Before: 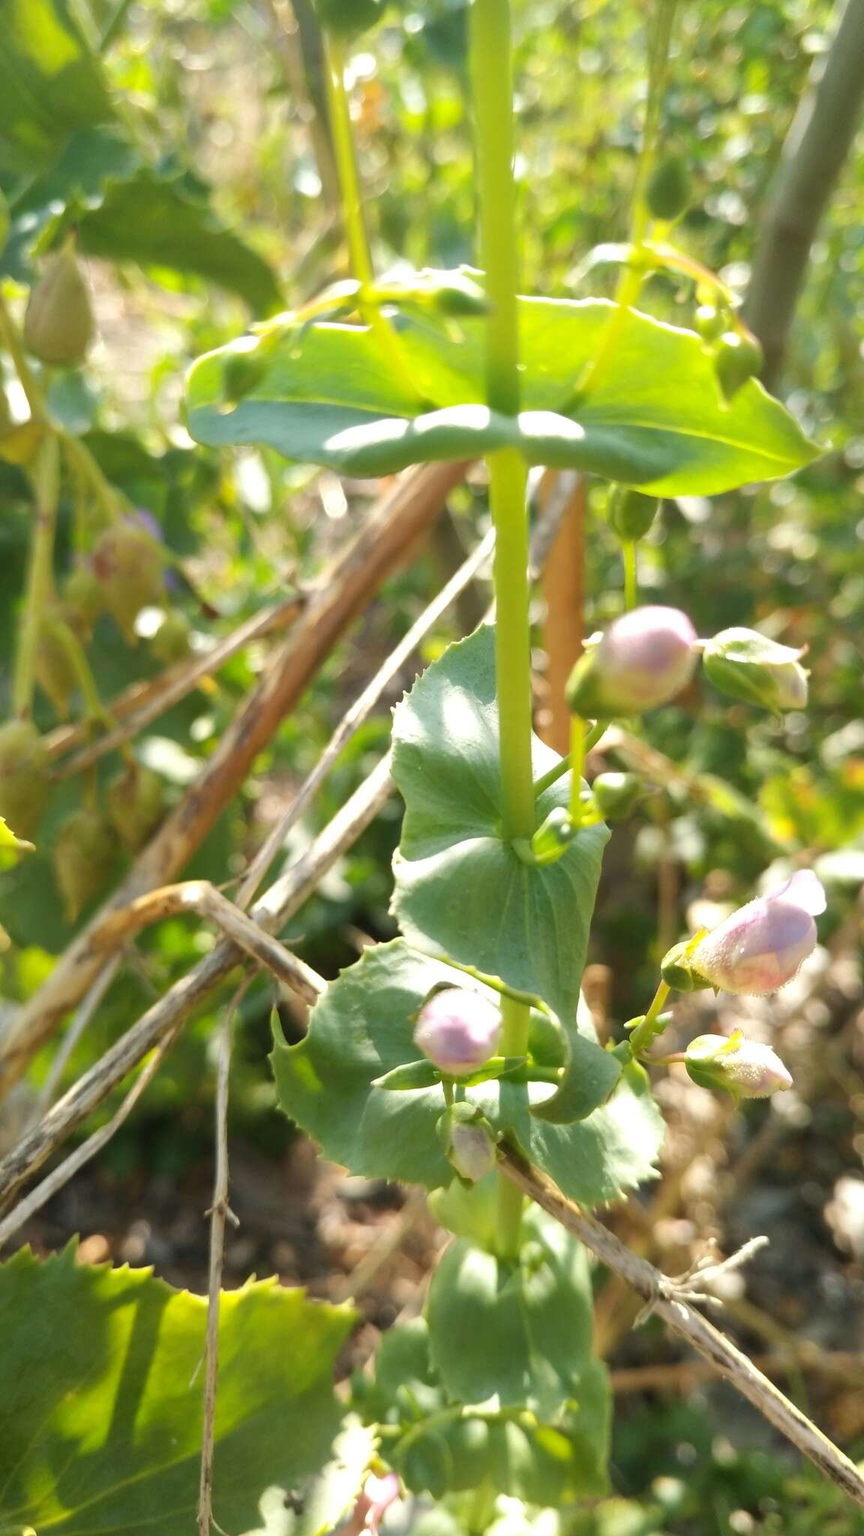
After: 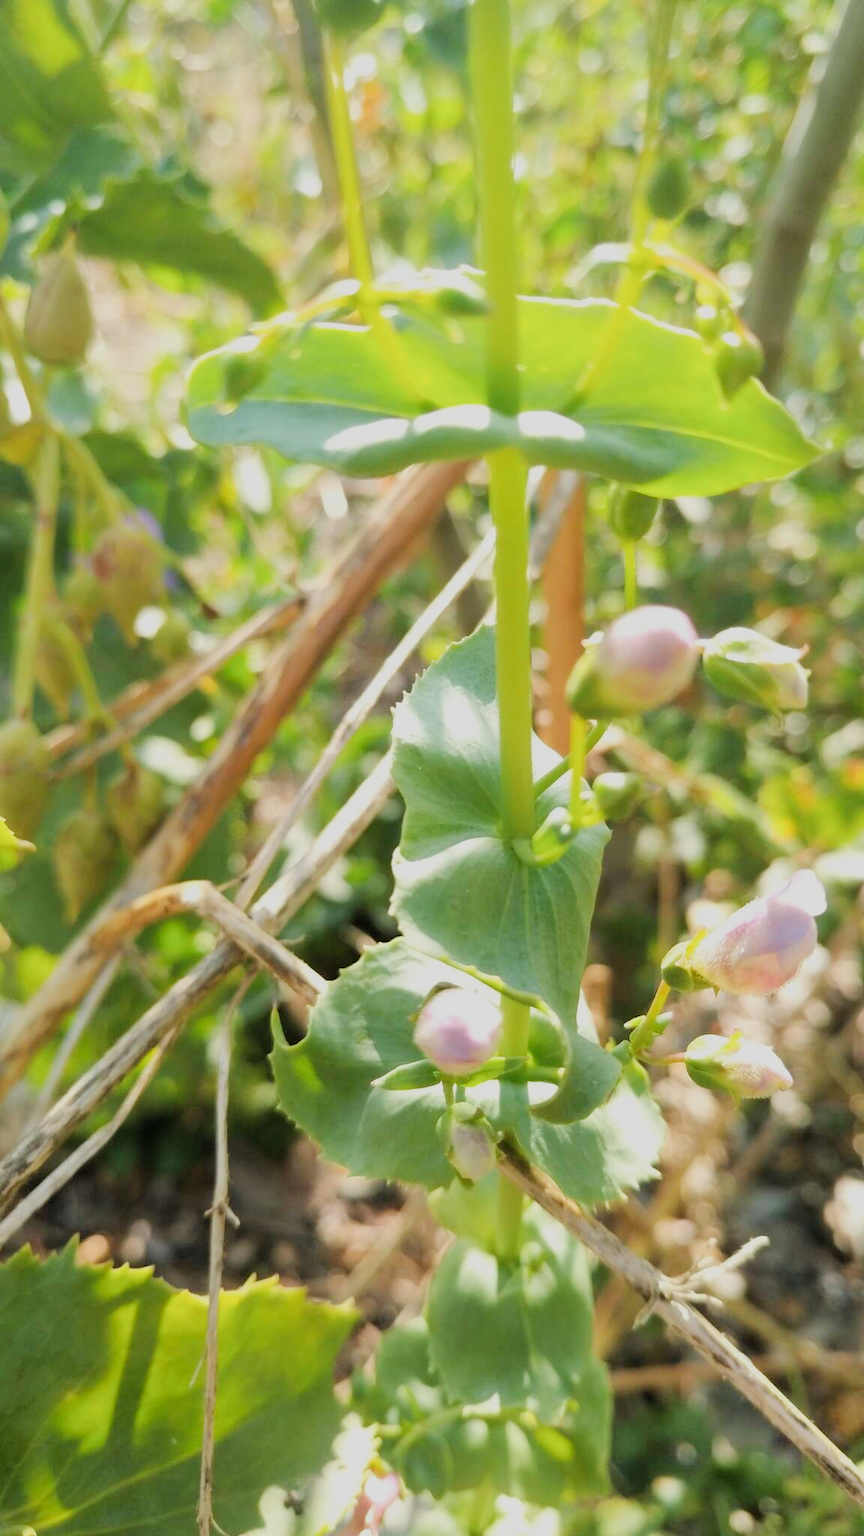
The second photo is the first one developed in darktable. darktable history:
filmic rgb: black relative exposure -6.95 EV, white relative exposure 5.69 EV, threshold 5.95 EV, hardness 2.86, enable highlight reconstruction true
exposure: exposure 0.497 EV, compensate highlight preservation false
